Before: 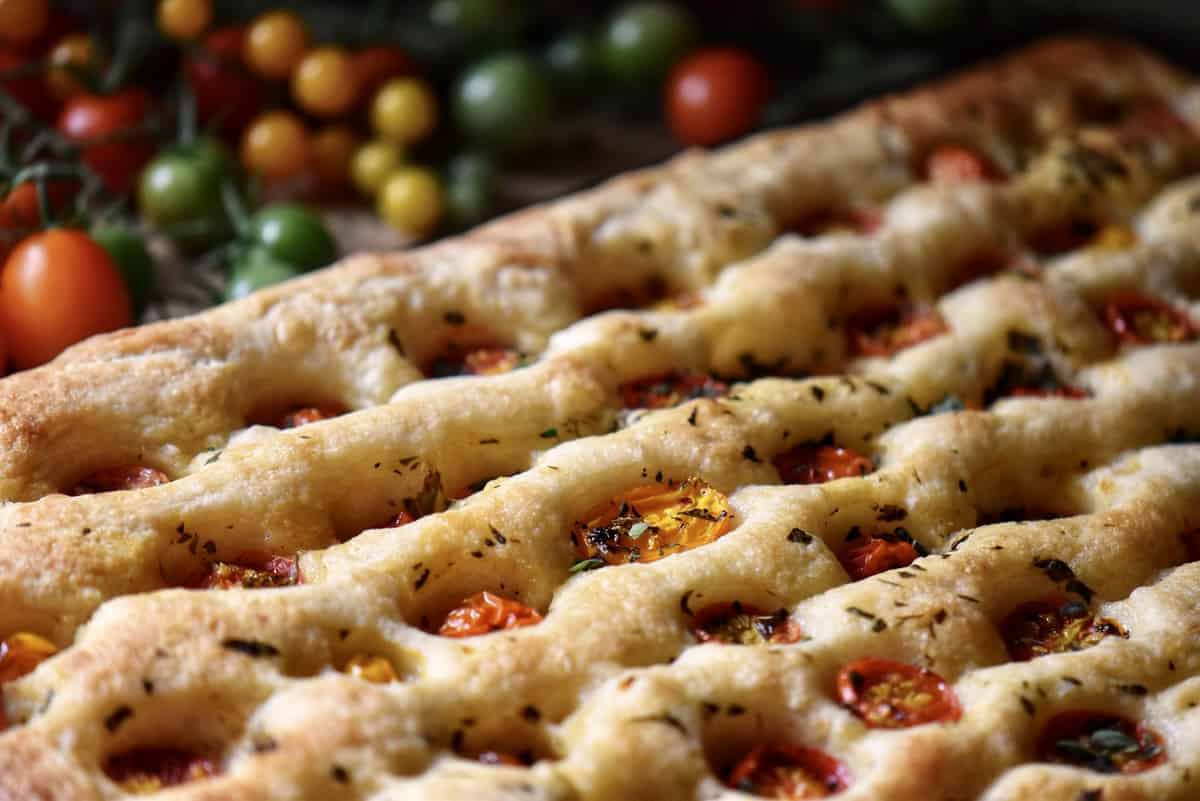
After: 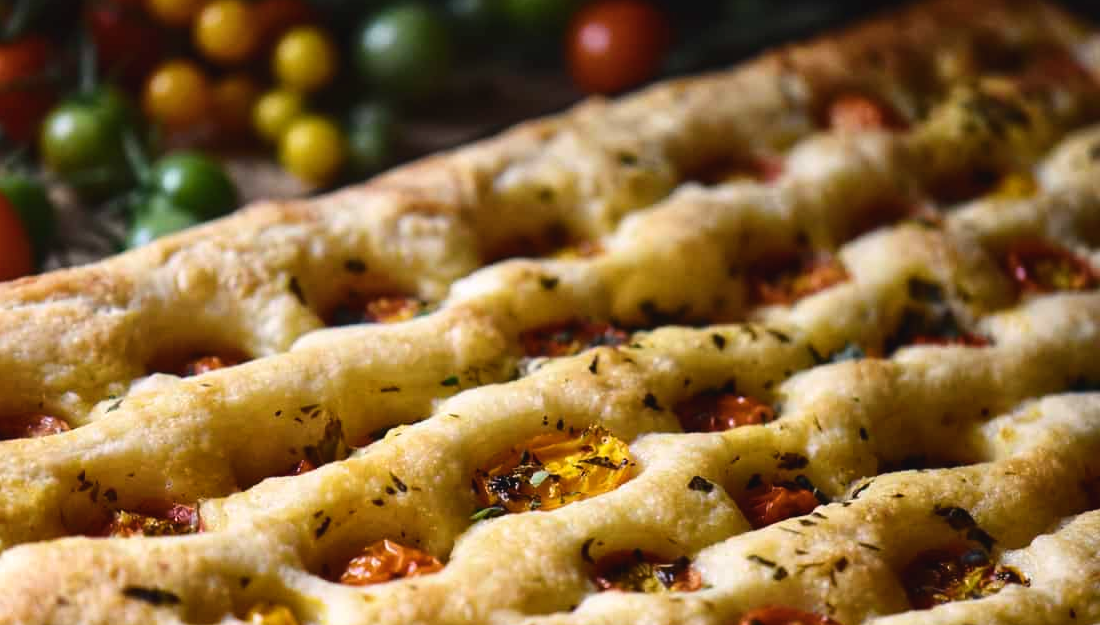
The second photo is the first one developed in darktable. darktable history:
crop: left 8.316%, top 6.613%, bottom 15.351%
contrast brightness saturation: contrast 0.108, saturation -0.175
color balance rgb: shadows lift › luminance -9.388%, global offset › luminance 0.476%, global offset › hue 171.11°, perceptual saturation grading › global saturation 19.637%, global vibrance 39.328%
